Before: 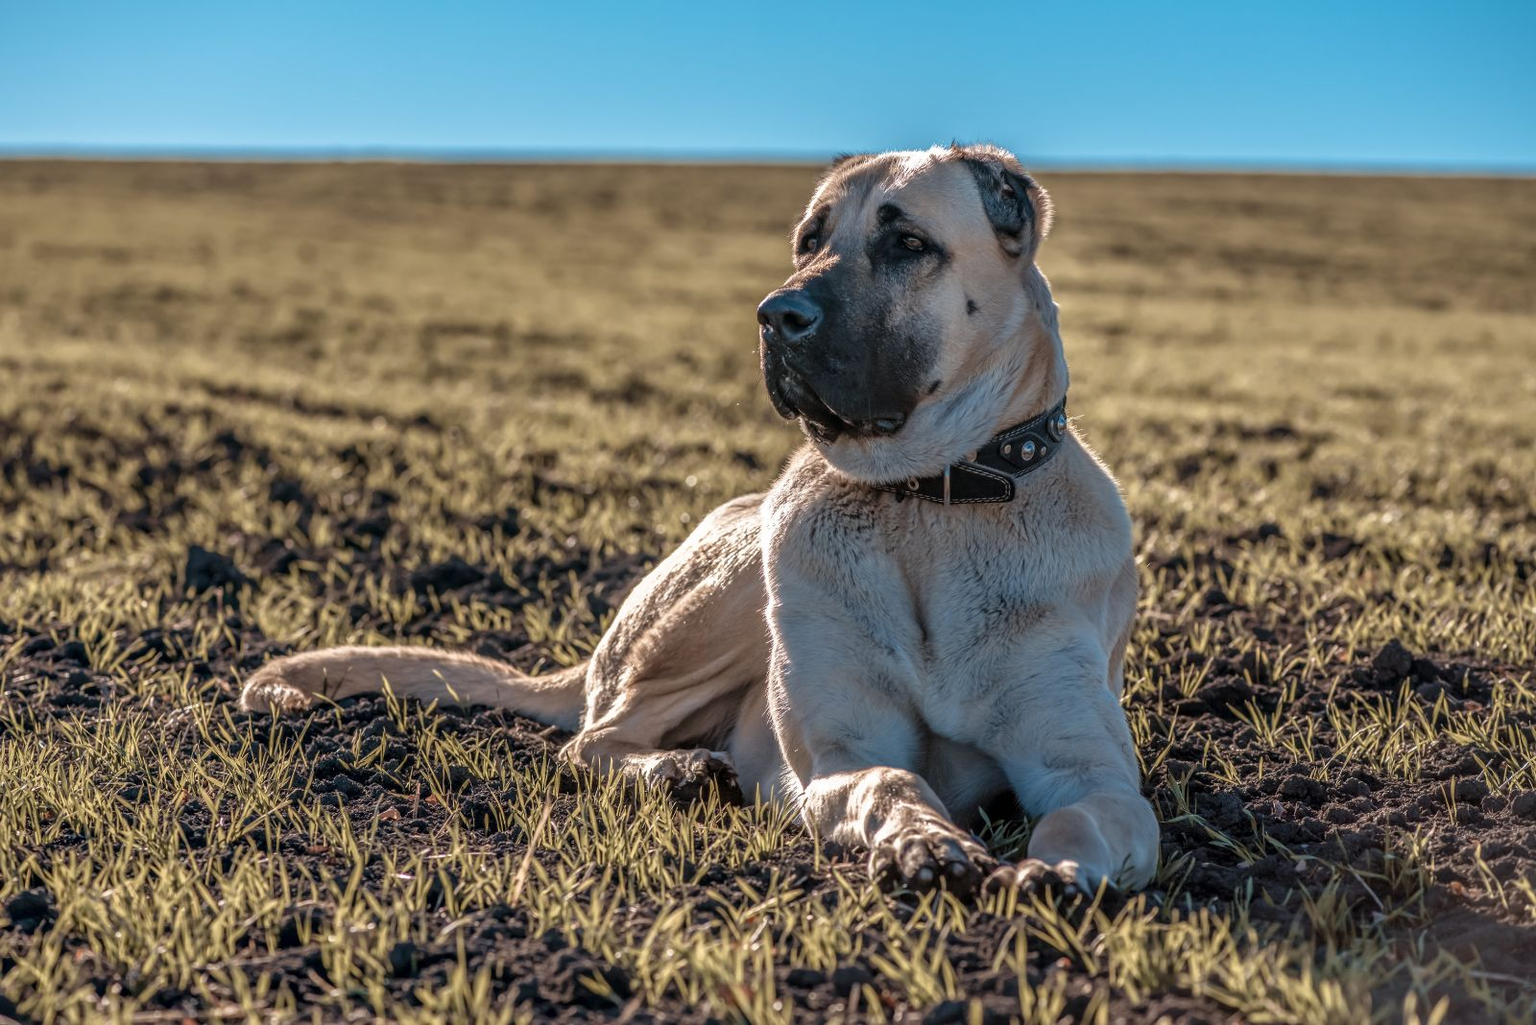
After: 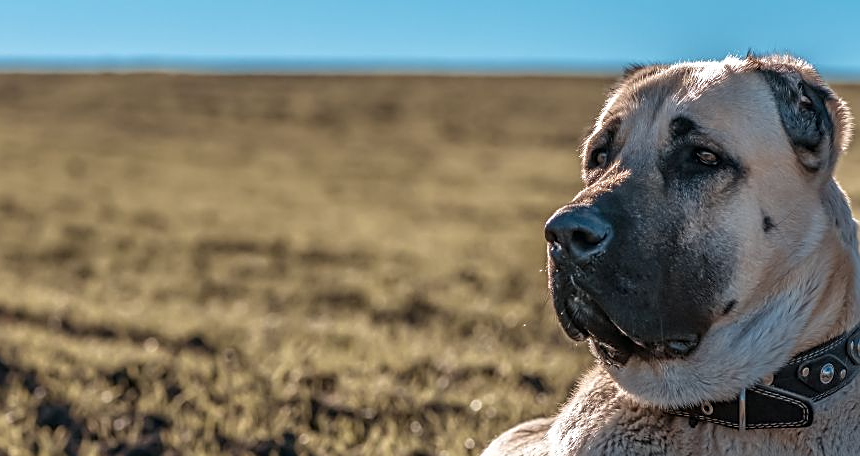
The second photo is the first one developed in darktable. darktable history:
sharpen: on, module defaults
tone curve: curves: ch1 [(0, 0) (0.214, 0.291) (0.372, 0.44) (0.463, 0.476) (0.498, 0.502) (0.521, 0.531) (1, 1)]; ch2 [(0, 0) (0.456, 0.447) (0.5, 0.5) (0.547, 0.557) (0.592, 0.57) (0.631, 0.602) (1, 1)], preserve colors none
crop: left 15.298%, top 9.026%, right 30.926%, bottom 48.252%
